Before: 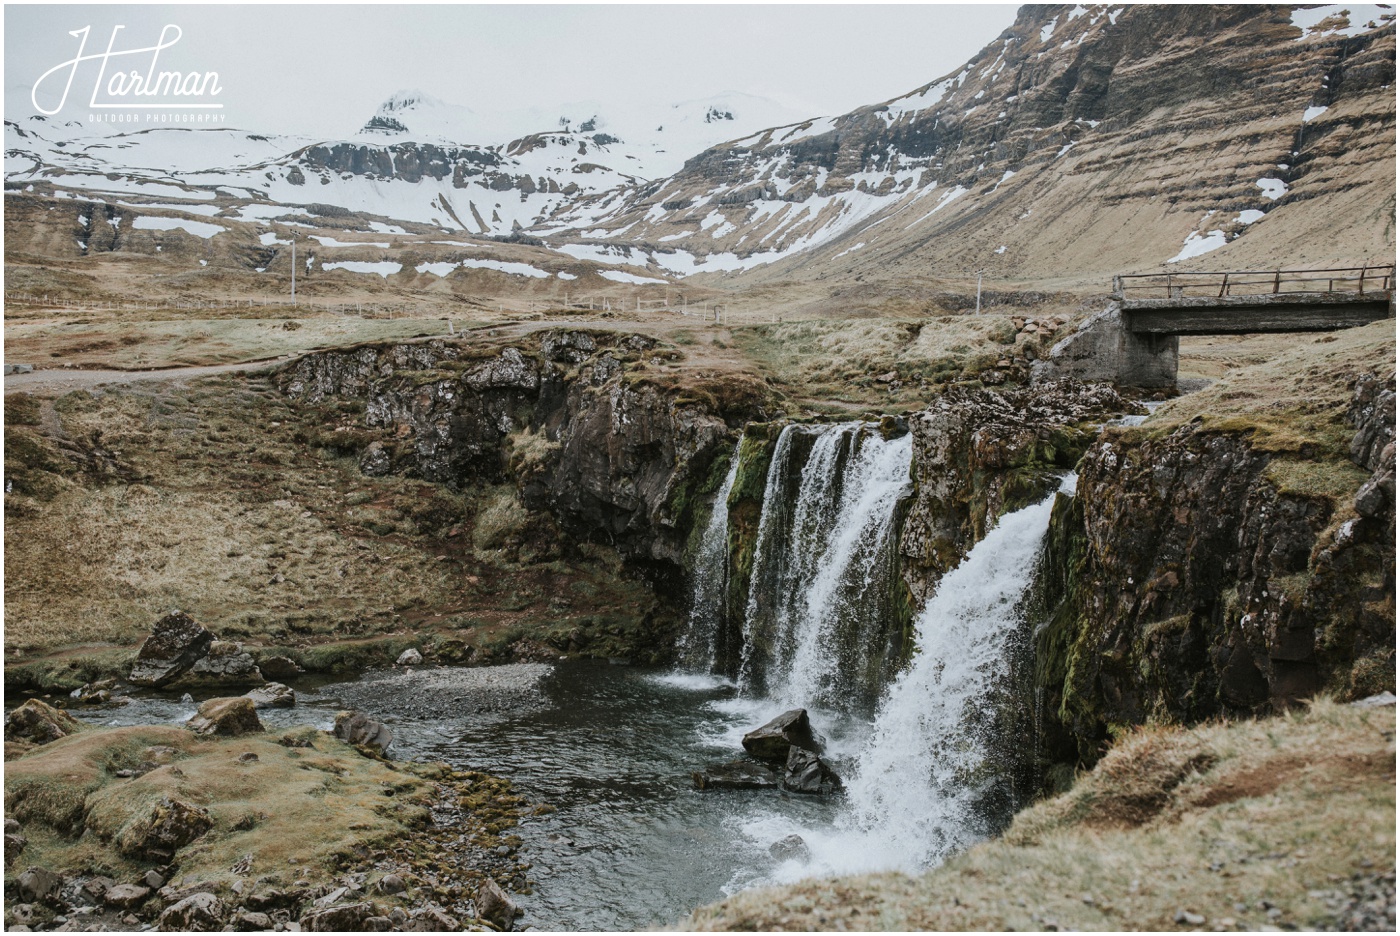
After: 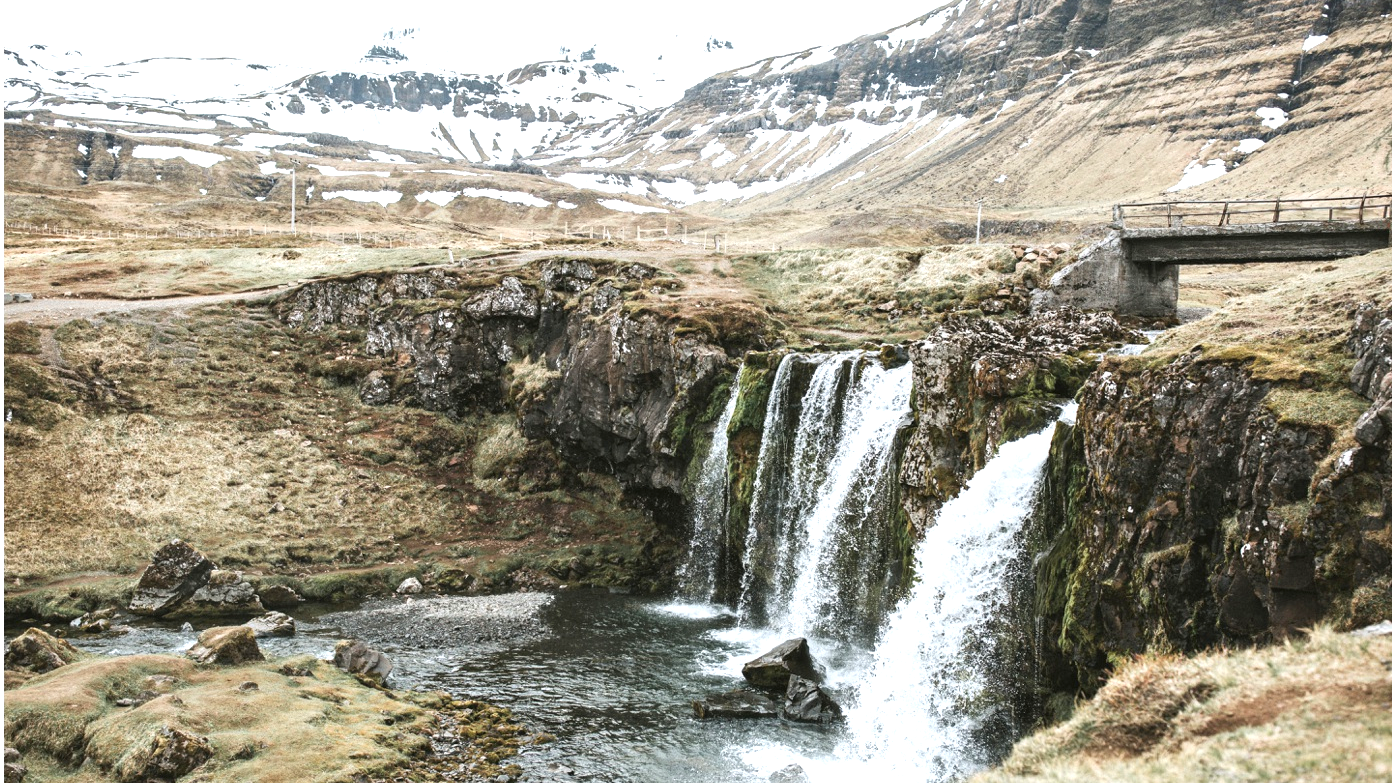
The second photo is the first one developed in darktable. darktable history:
crop: top 7.625%, bottom 8.027%
exposure: black level correction 0, exposure 1.1 EV, compensate highlight preservation false
